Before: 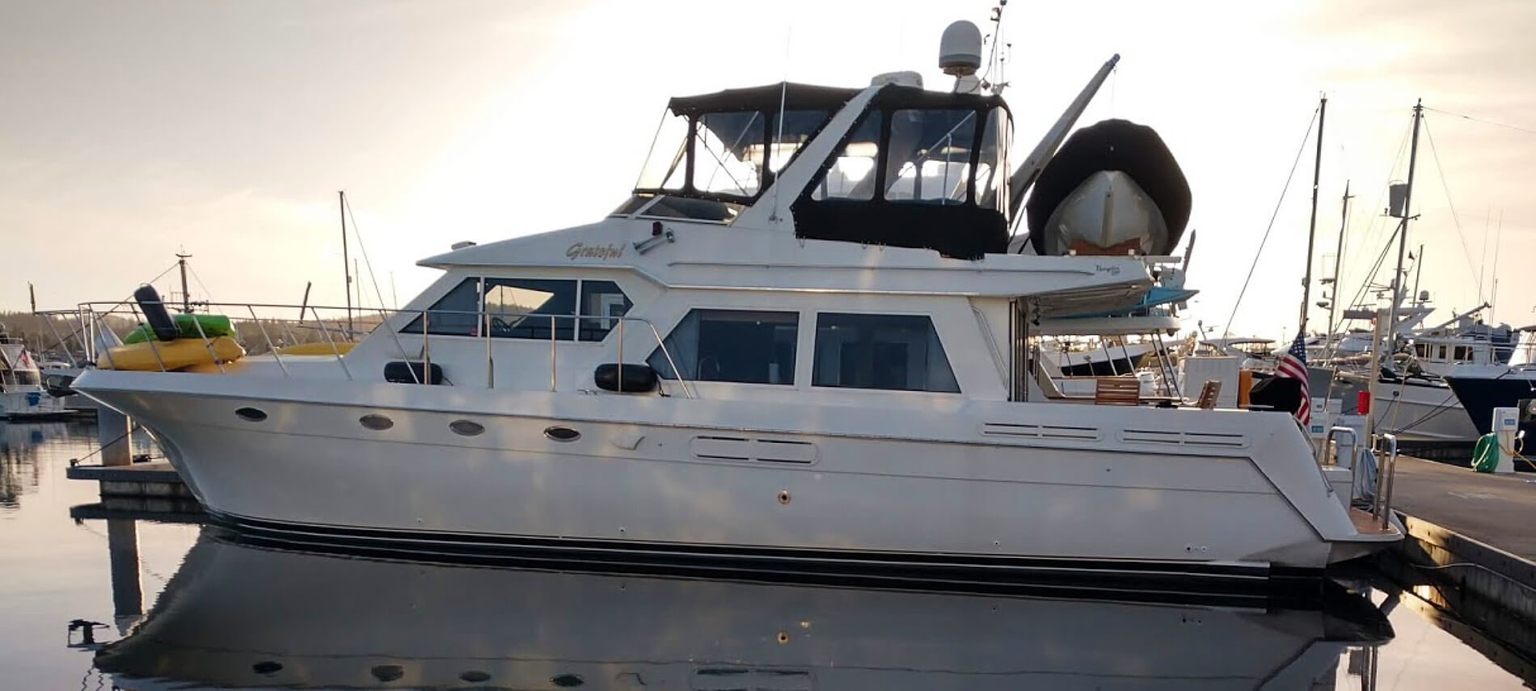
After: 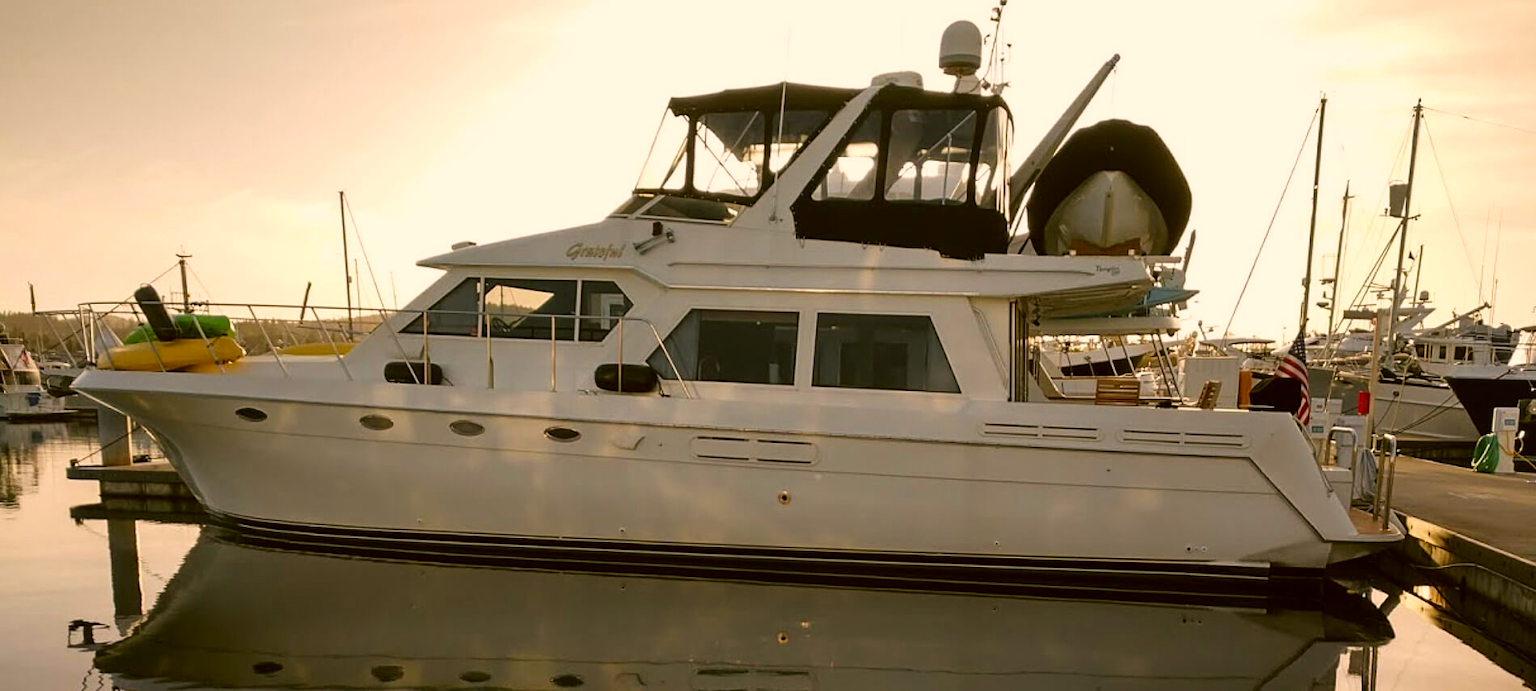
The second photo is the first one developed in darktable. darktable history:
color correction: highlights a* 8.49, highlights b* 14.9, shadows a* -0.527, shadows b* 26.46
